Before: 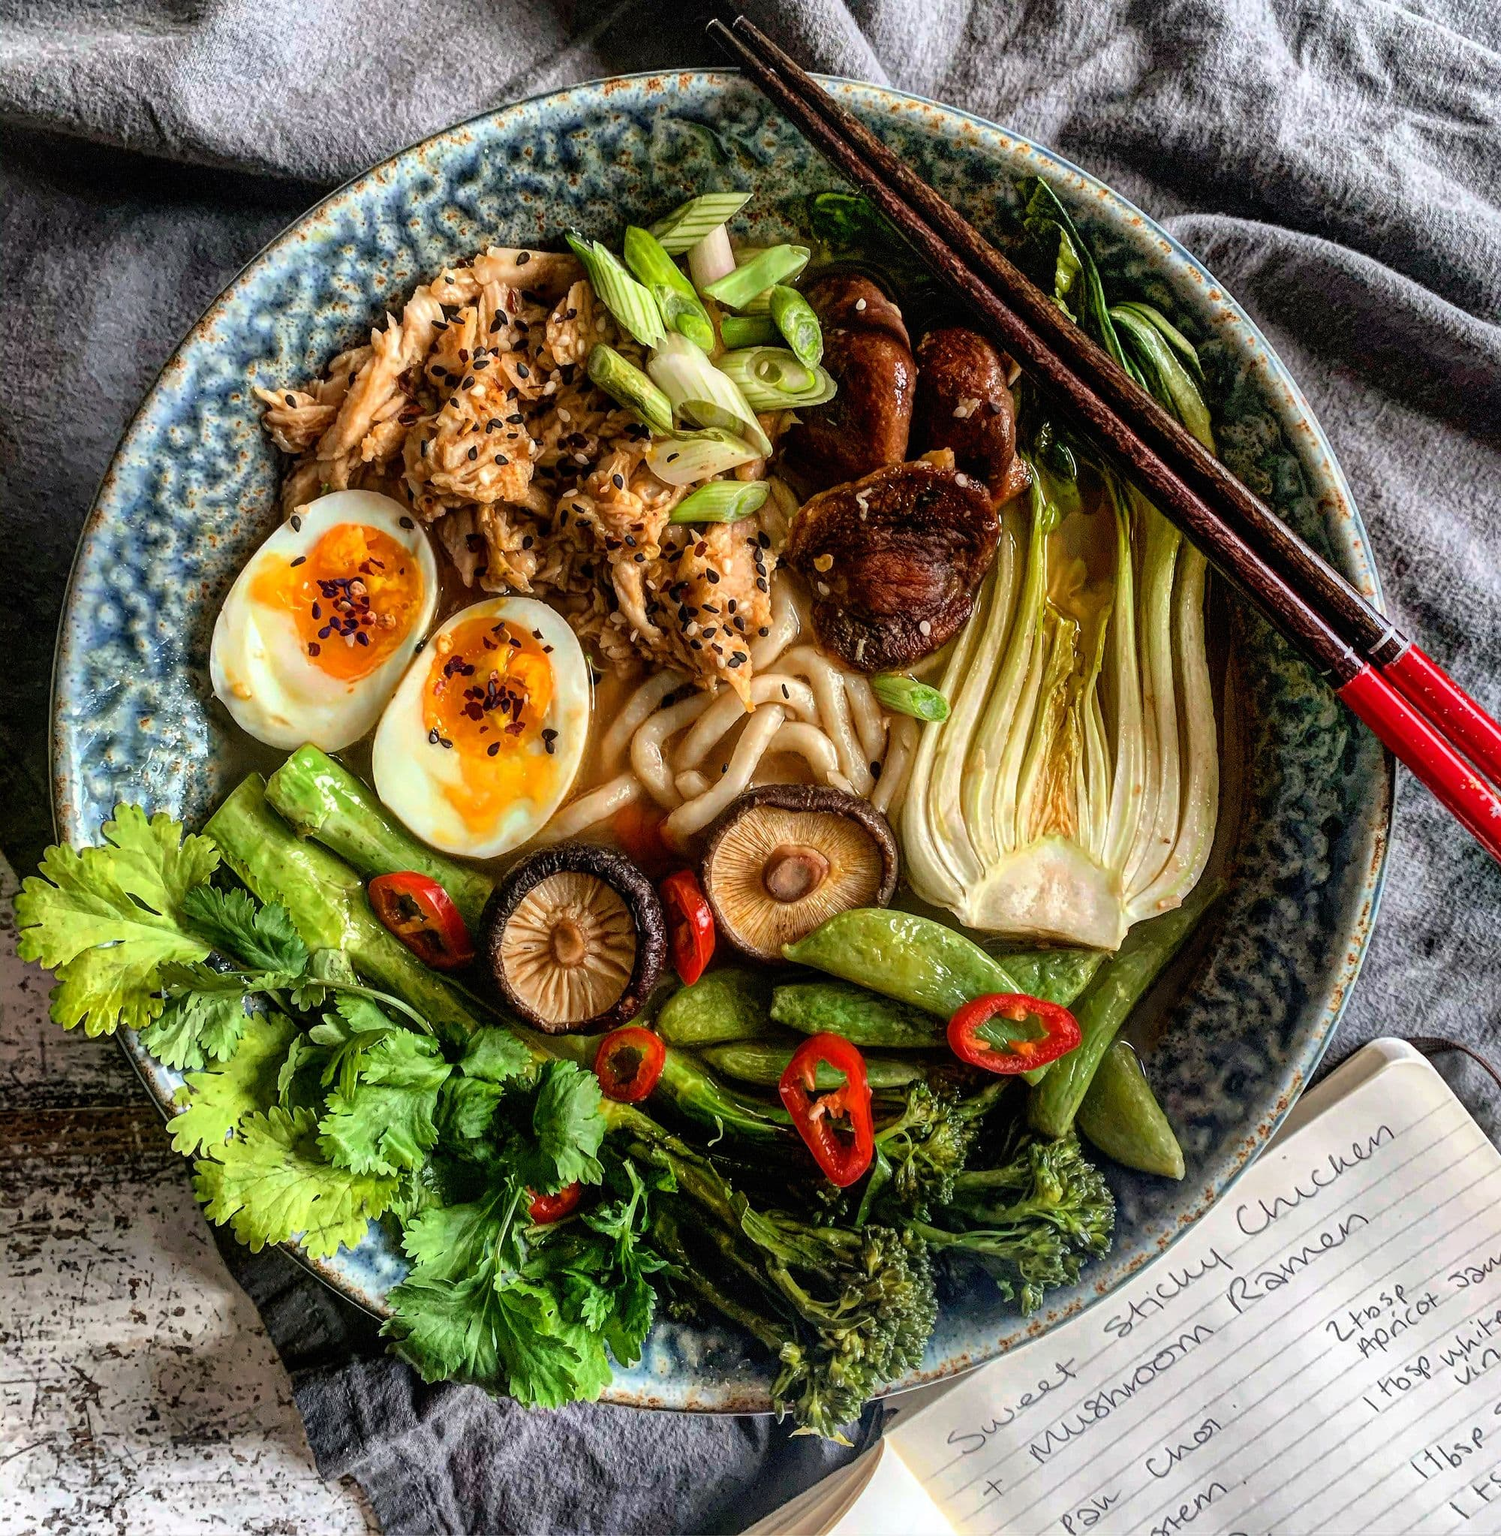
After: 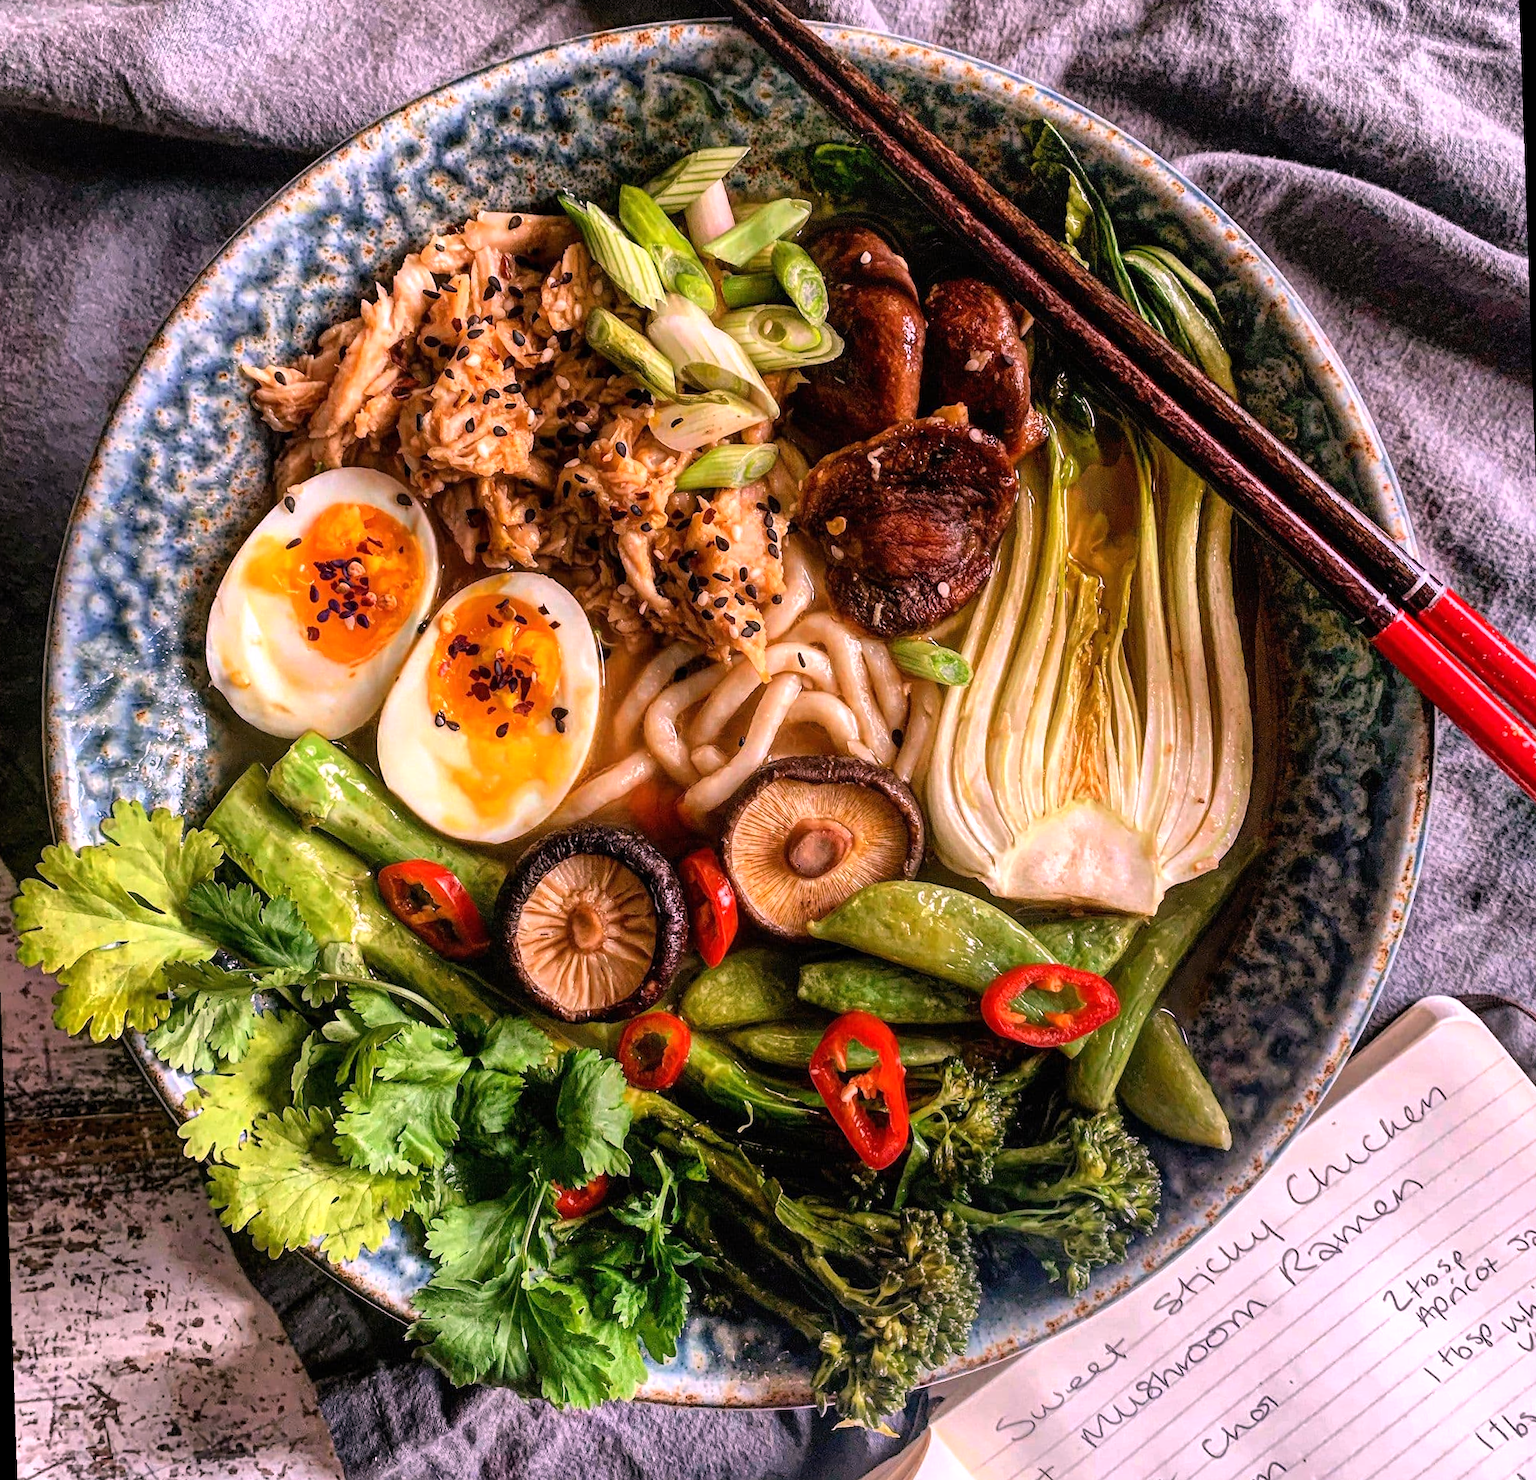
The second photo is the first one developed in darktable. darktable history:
rotate and perspective: rotation -2°, crop left 0.022, crop right 0.978, crop top 0.049, crop bottom 0.951
white balance: red 1.188, blue 1.11
